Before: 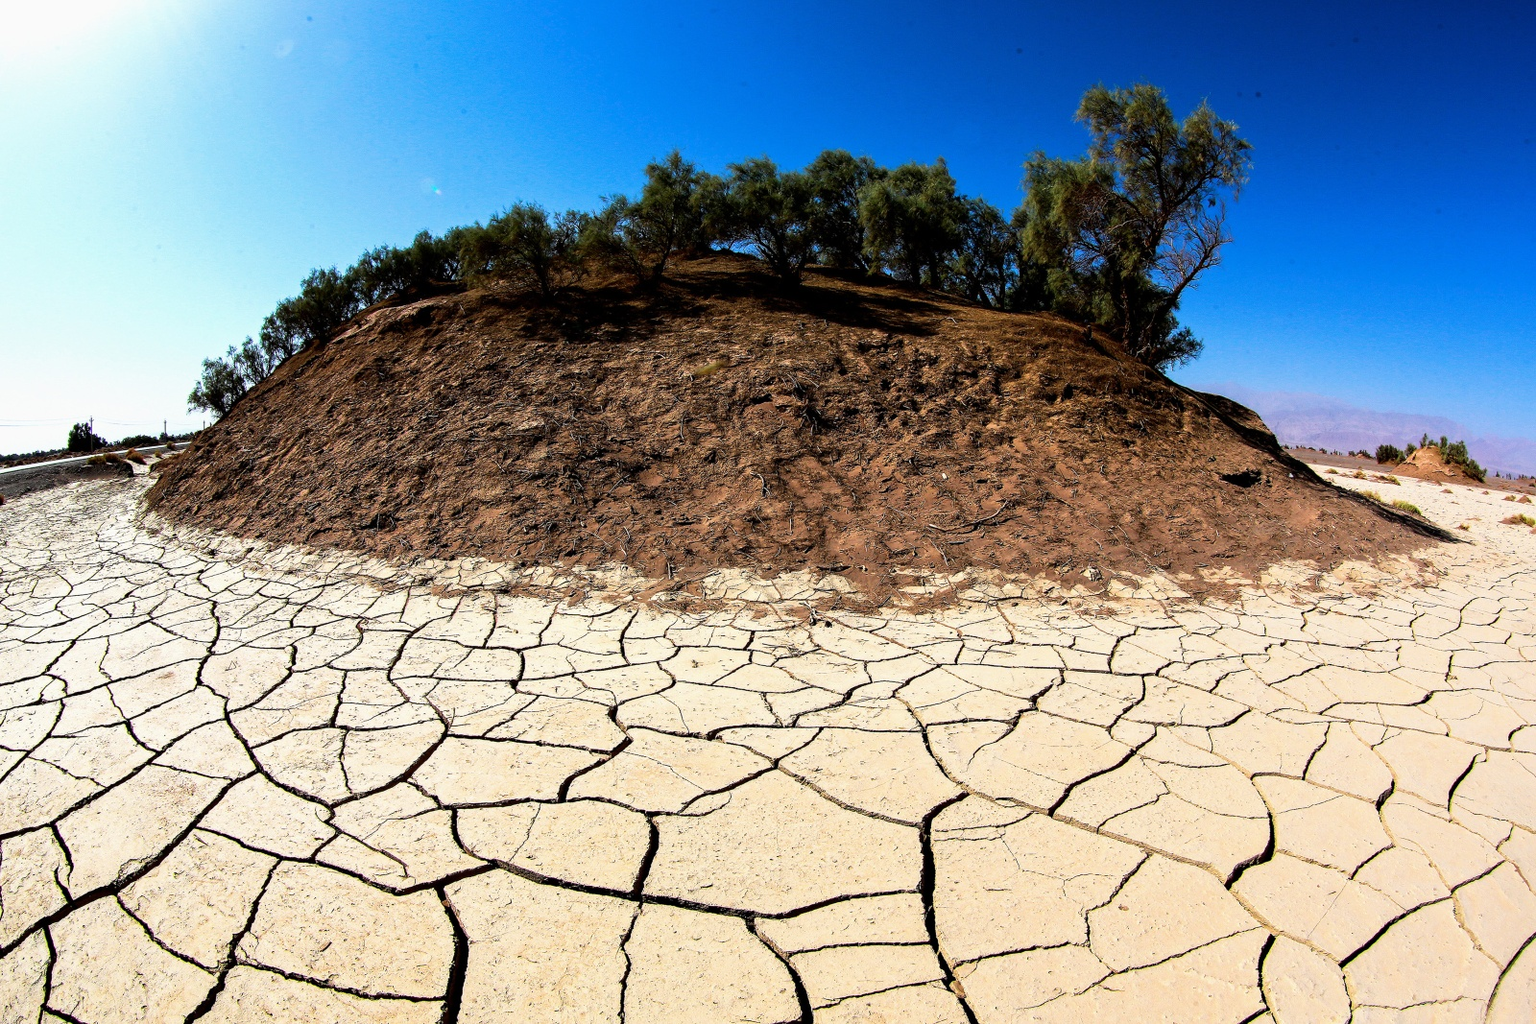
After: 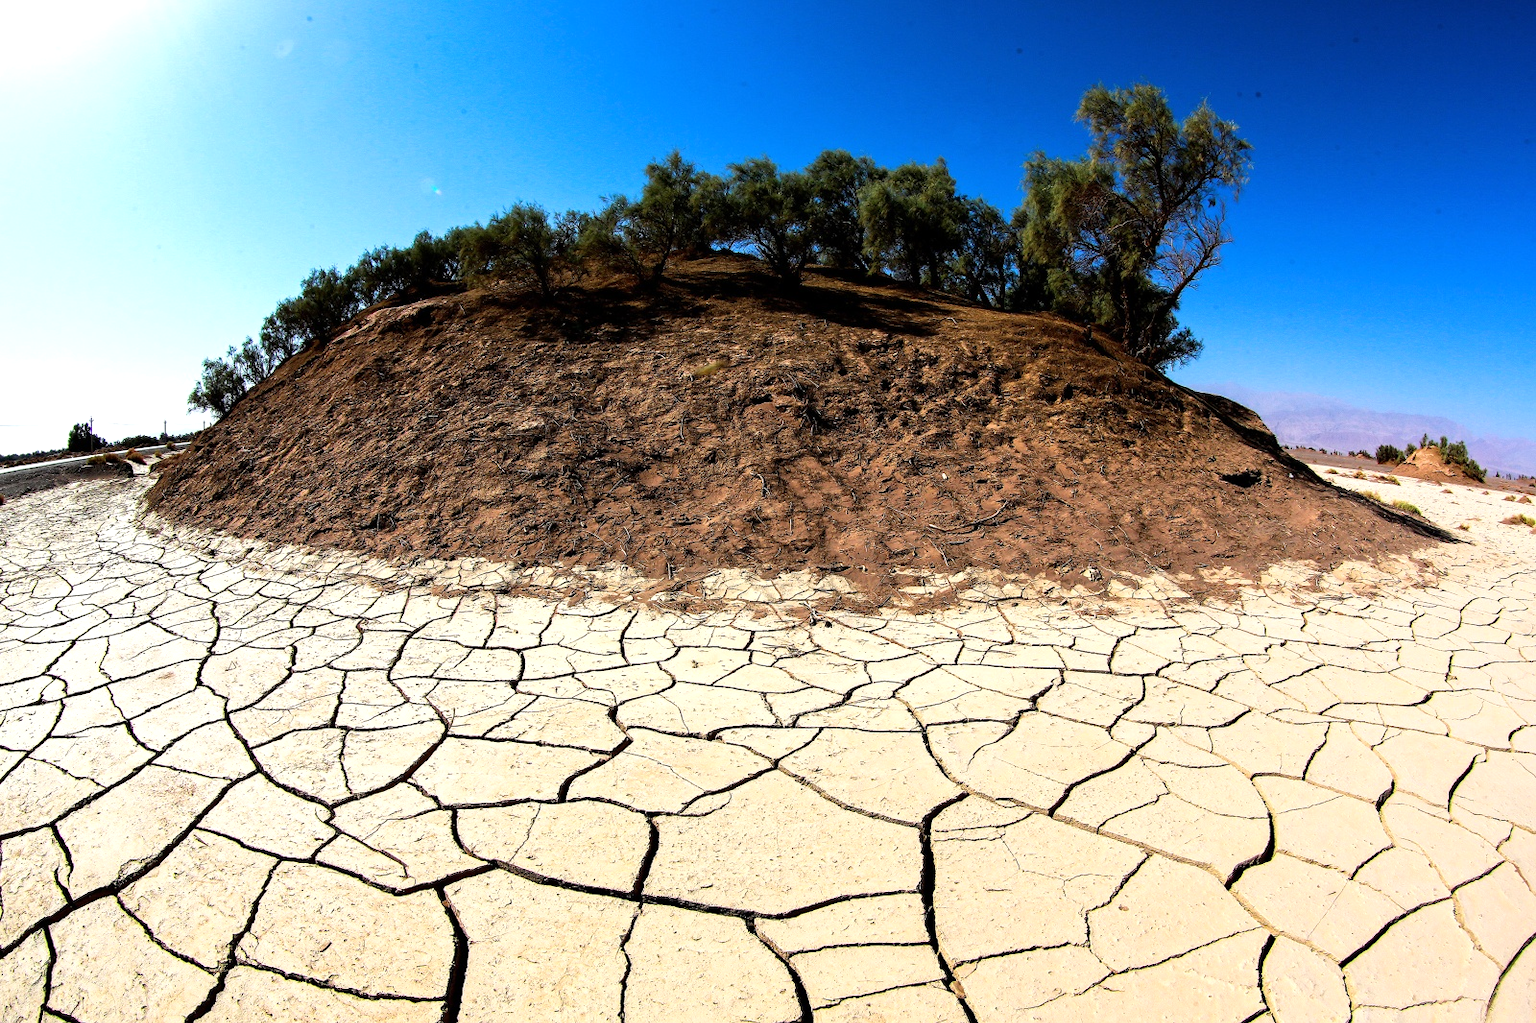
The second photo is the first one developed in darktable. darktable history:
exposure: exposure 0.209 EV, compensate highlight preservation false
crop: bottom 0.053%
